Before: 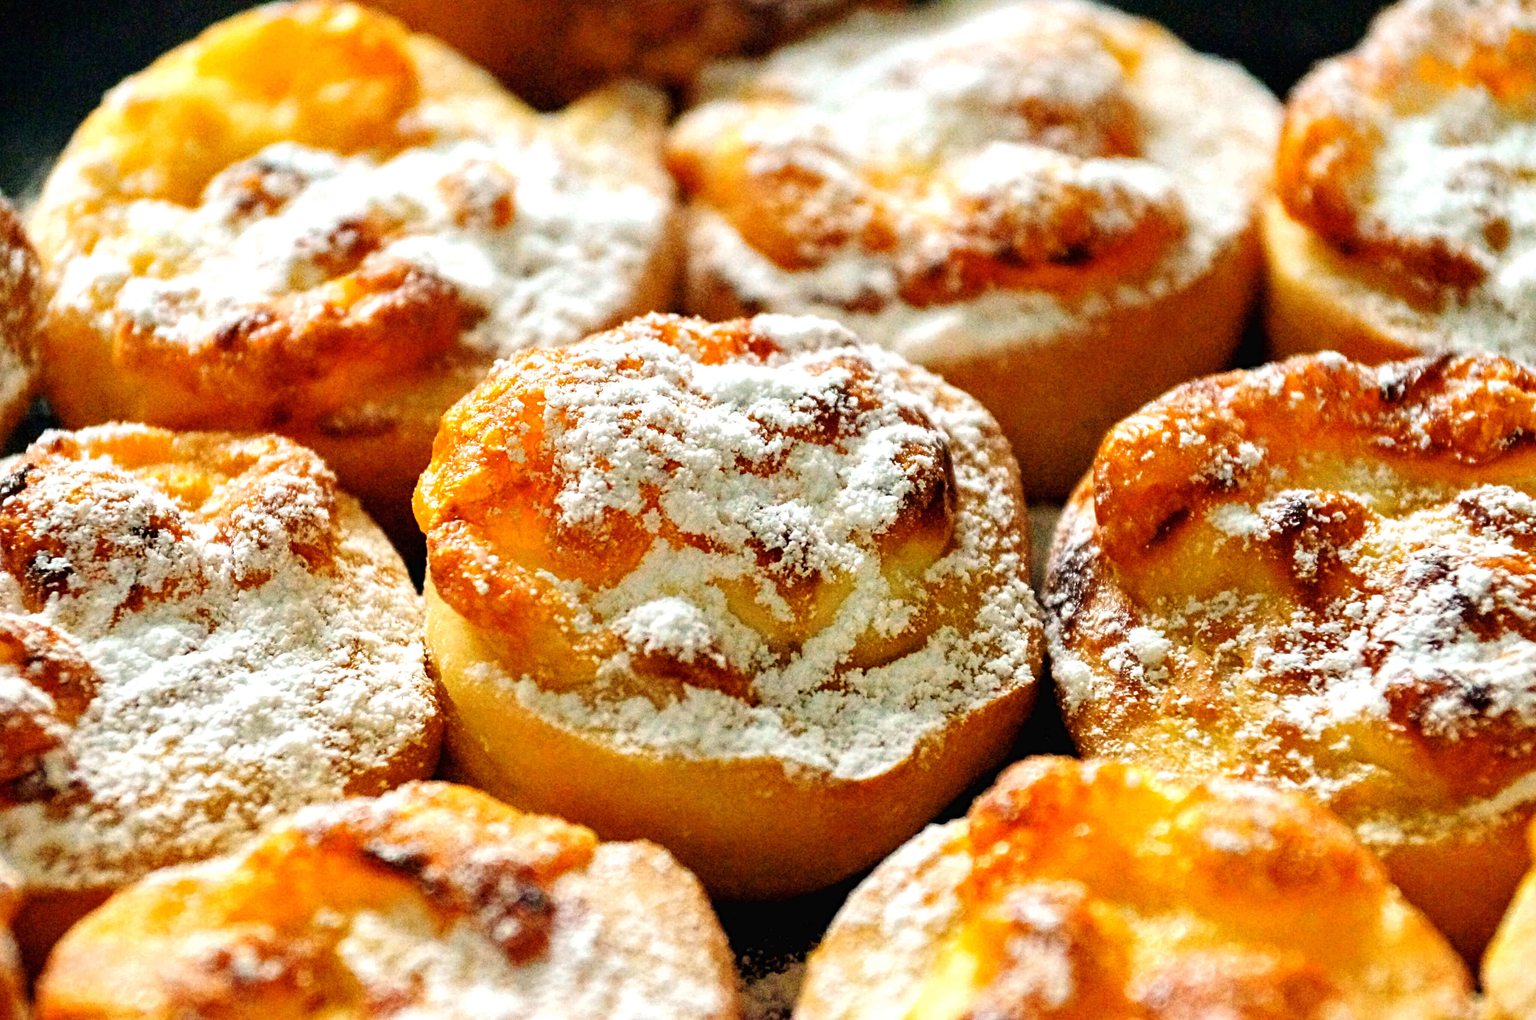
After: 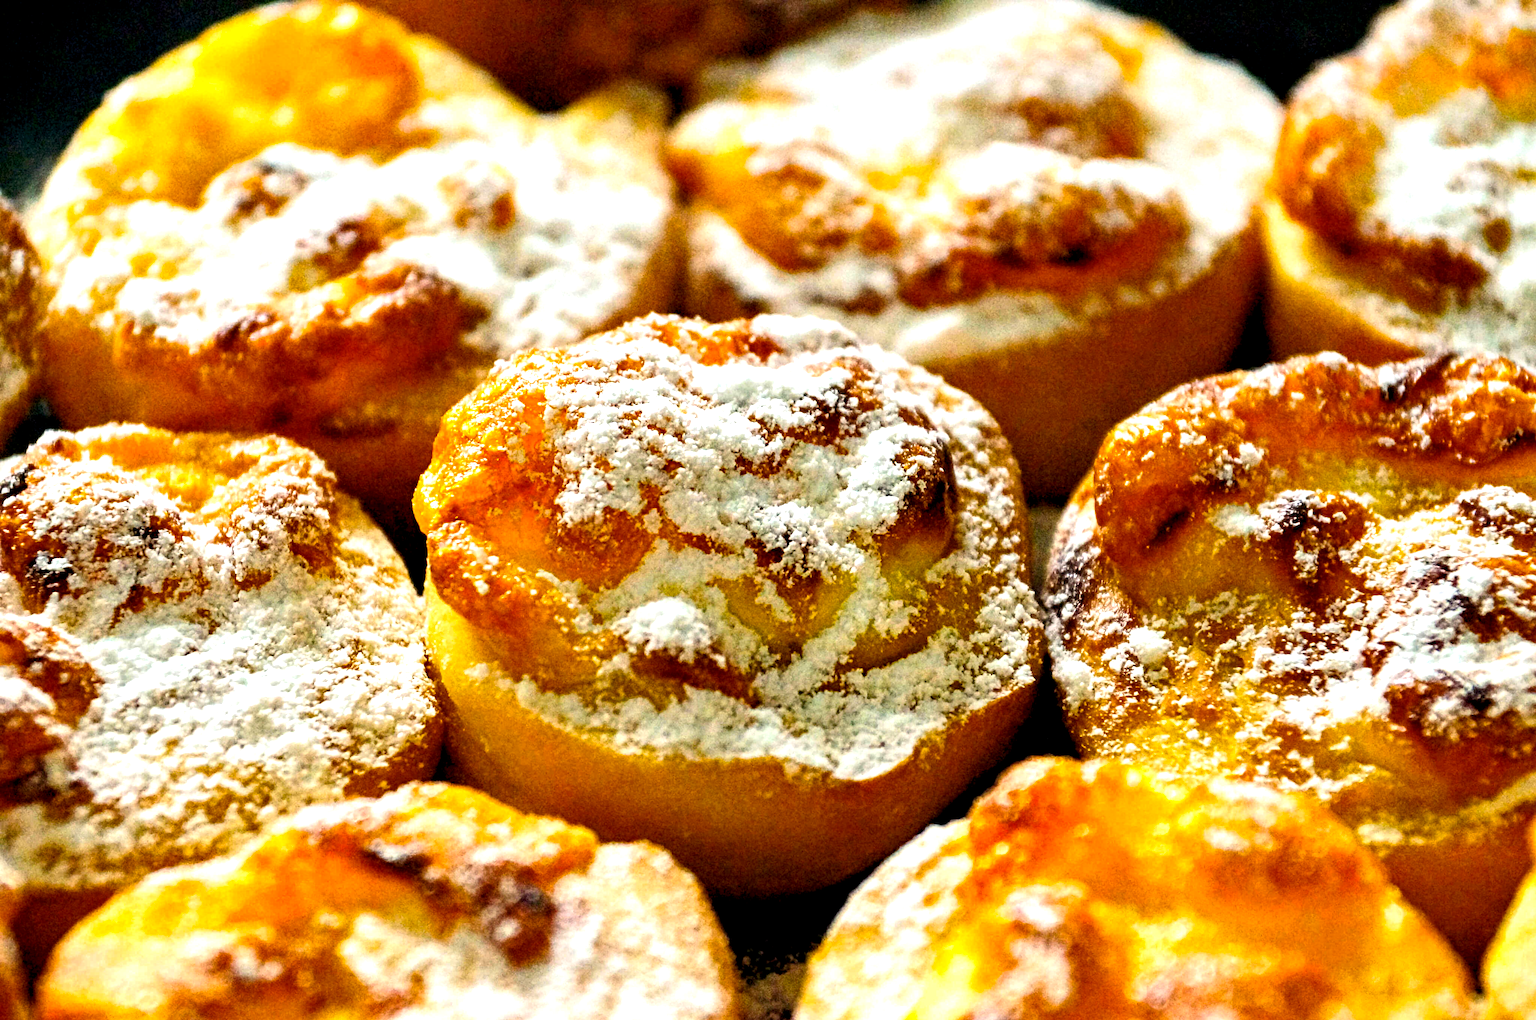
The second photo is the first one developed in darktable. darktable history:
color balance rgb: global offset › luminance -0.473%, linear chroma grading › shadows -10.665%, linear chroma grading › global chroma 20.546%, perceptual saturation grading › global saturation 10.611%, perceptual brilliance grading › highlights 14.27%, perceptual brilliance grading › mid-tones -4.908%, perceptual brilliance grading › shadows -26.15%, contrast -9.349%
